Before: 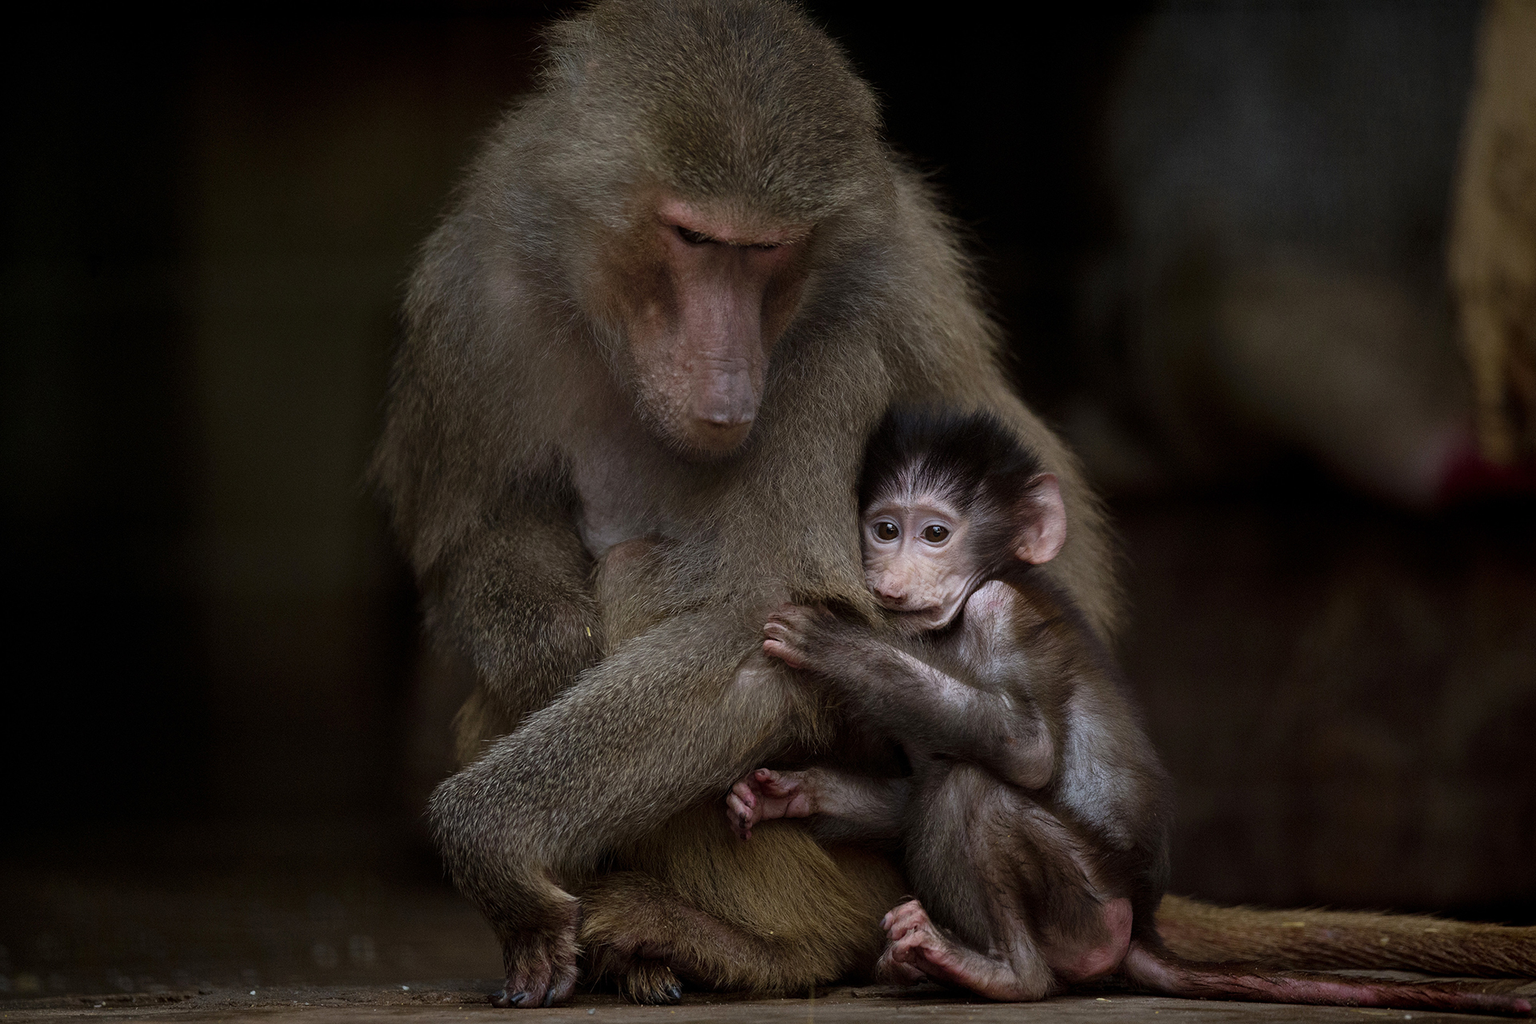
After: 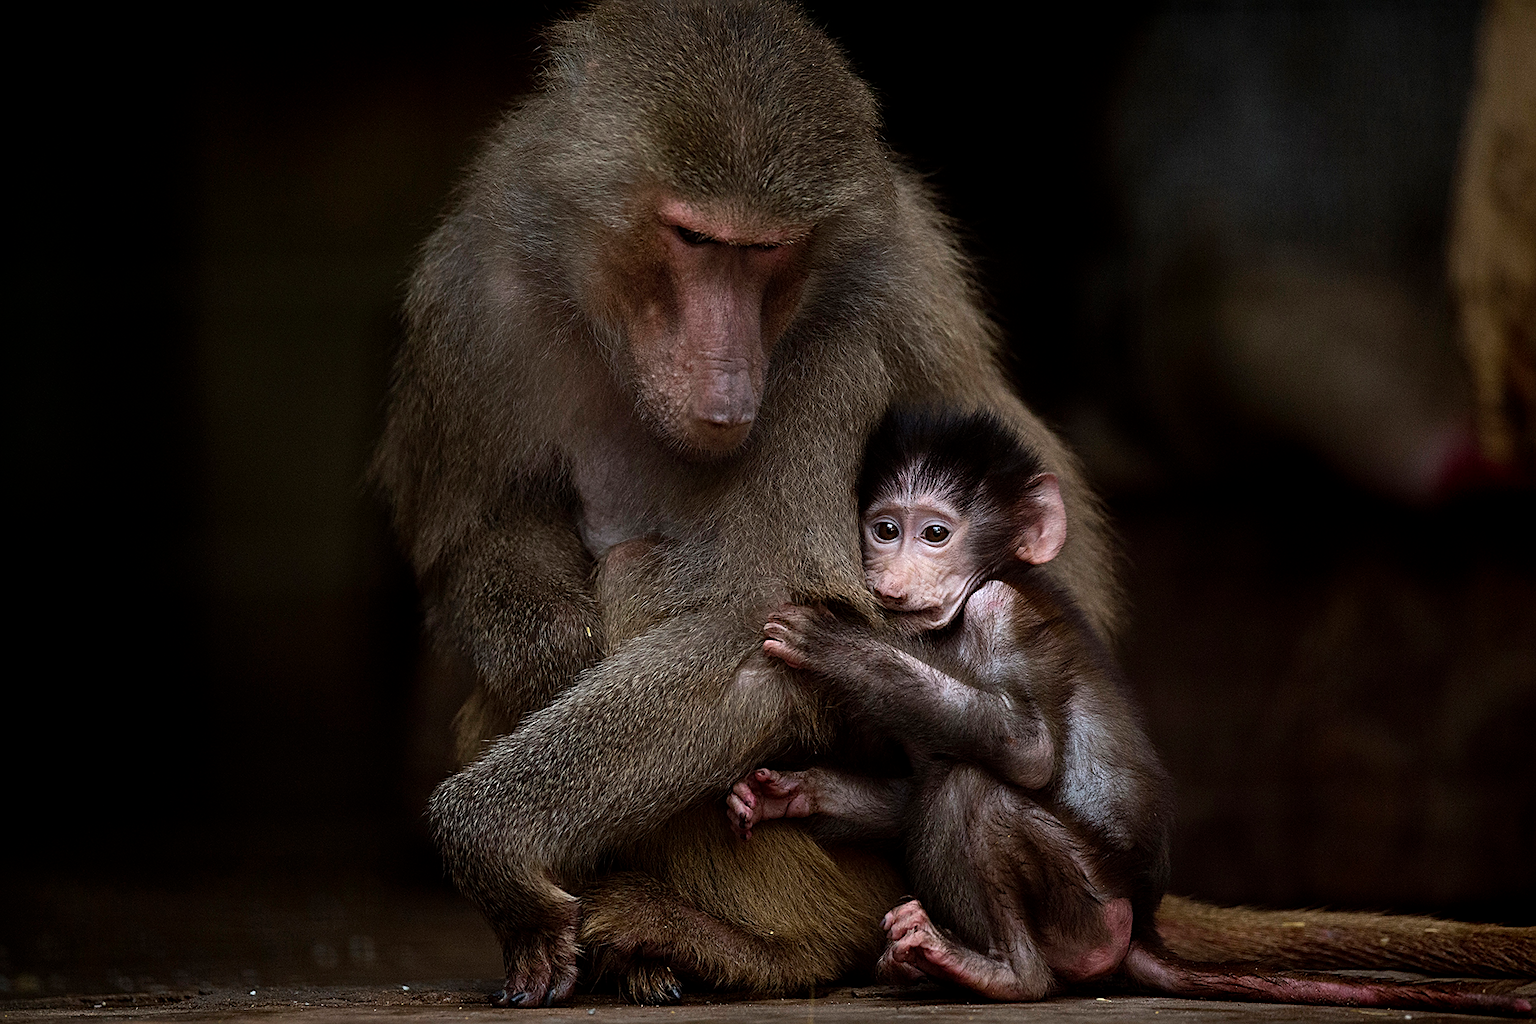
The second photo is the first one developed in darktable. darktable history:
sharpen: amount 0.575
tone equalizer: -8 EV -0.417 EV, -7 EV -0.389 EV, -6 EV -0.333 EV, -5 EV -0.222 EV, -3 EV 0.222 EV, -2 EV 0.333 EV, -1 EV 0.389 EV, +0 EV 0.417 EV, edges refinement/feathering 500, mask exposure compensation -1.25 EV, preserve details no
